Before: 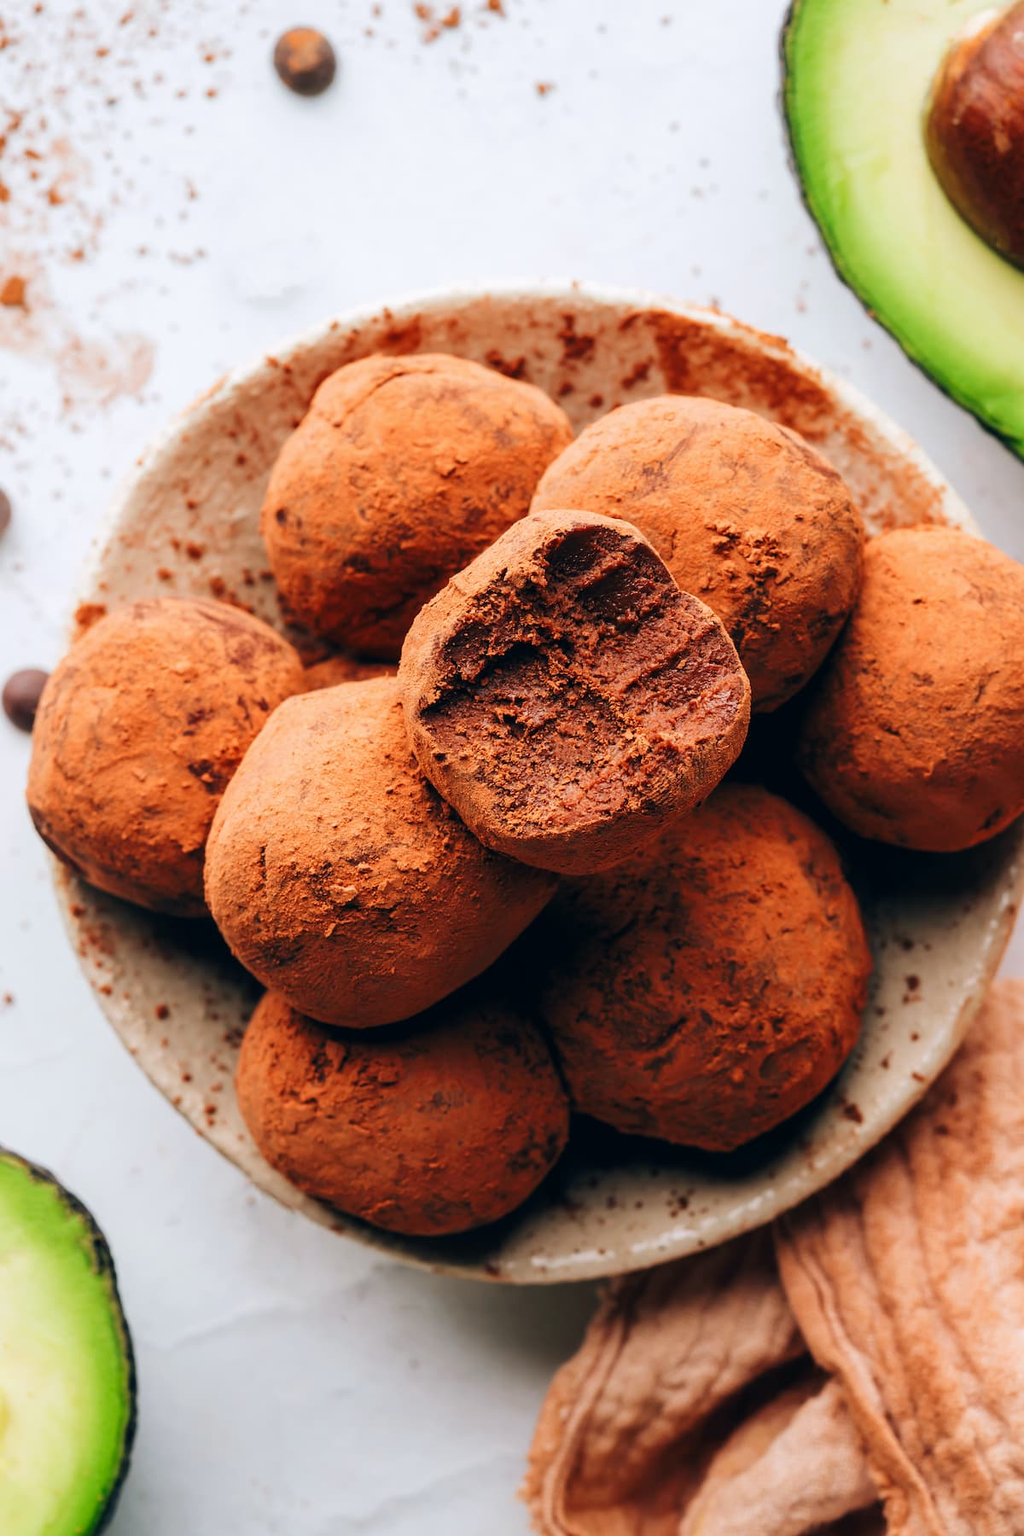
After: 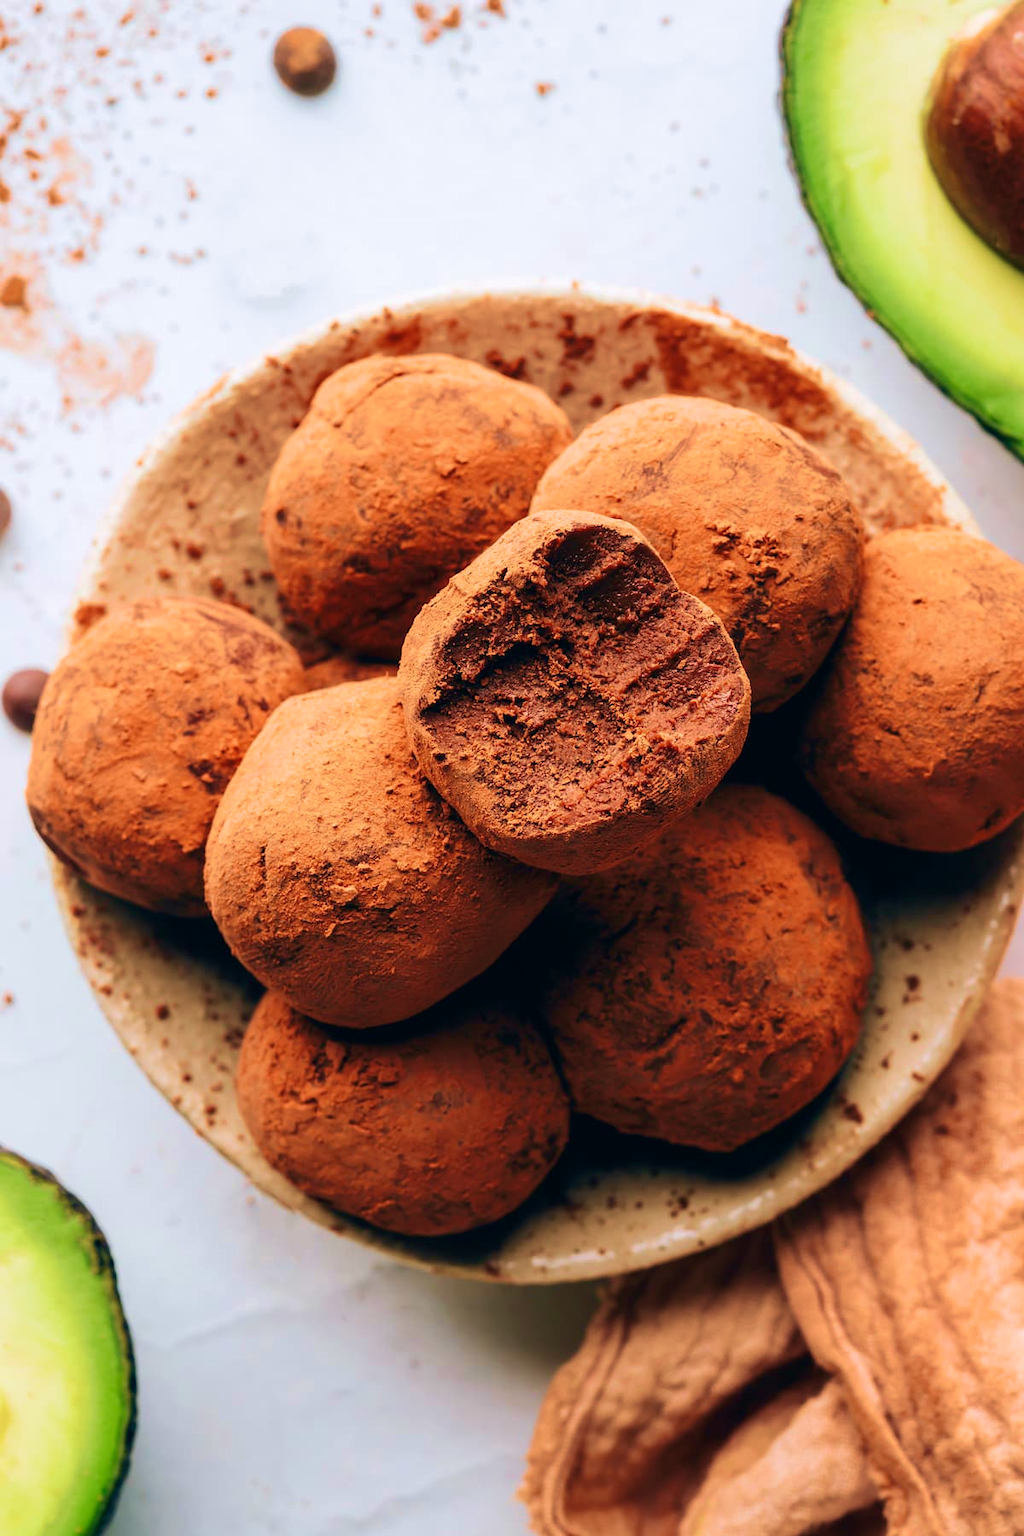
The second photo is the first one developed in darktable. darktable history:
velvia: strength 74.64%
